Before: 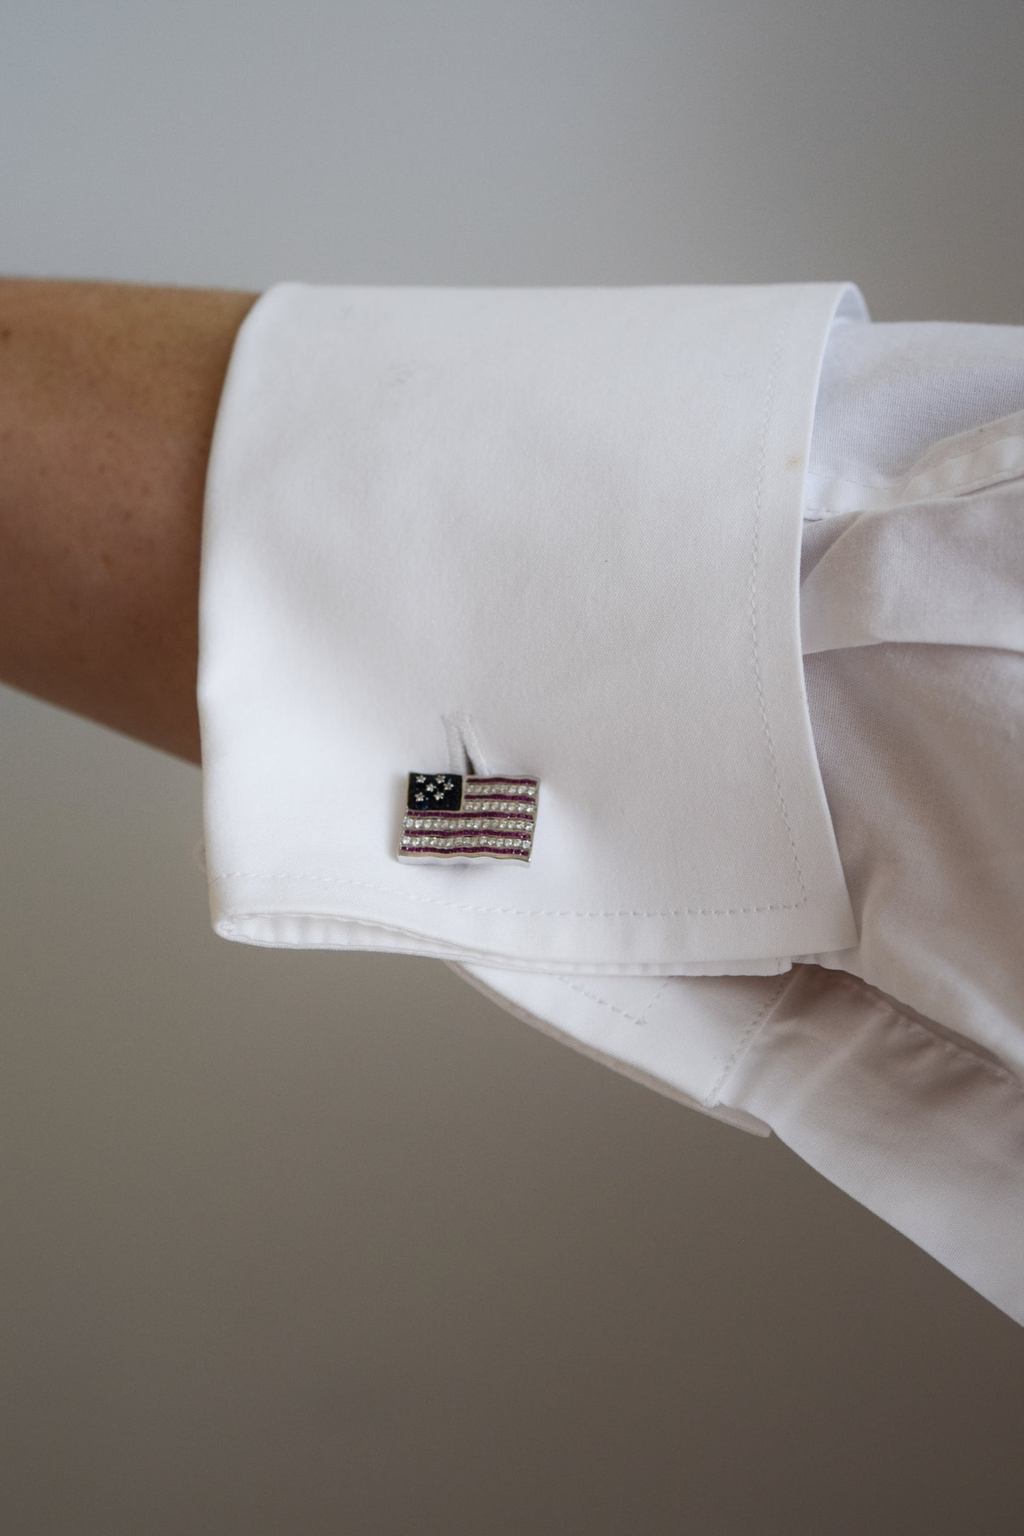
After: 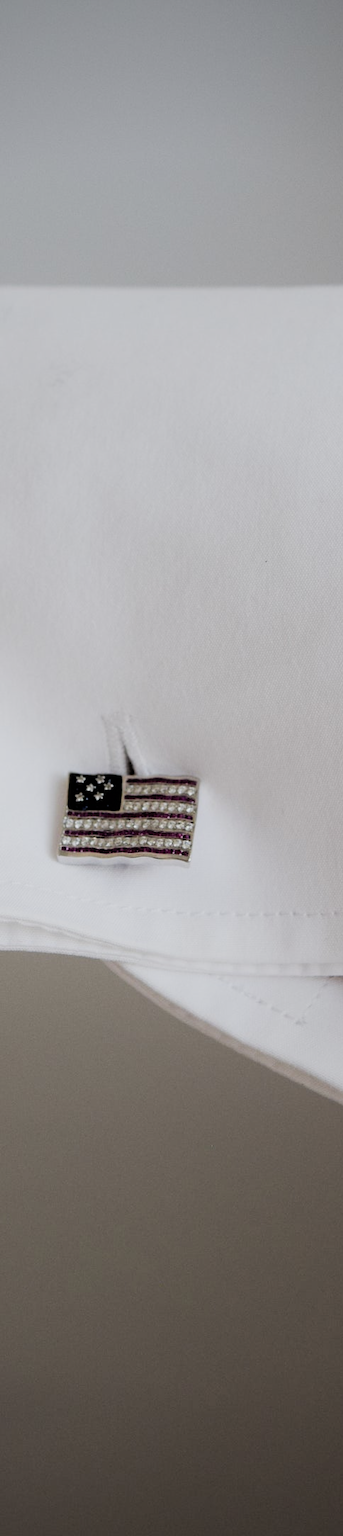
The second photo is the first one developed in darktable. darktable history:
vignetting: brightness -0.558, saturation -0.003
filmic rgb: black relative exposure -5.13 EV, white relative exposure 4 EV, hardness 2.89, contrast 1.2, highlights saturation mix -29.1%, iterations of high-quality reconstruction 10
crop: left 33.241%, right 33.156%
